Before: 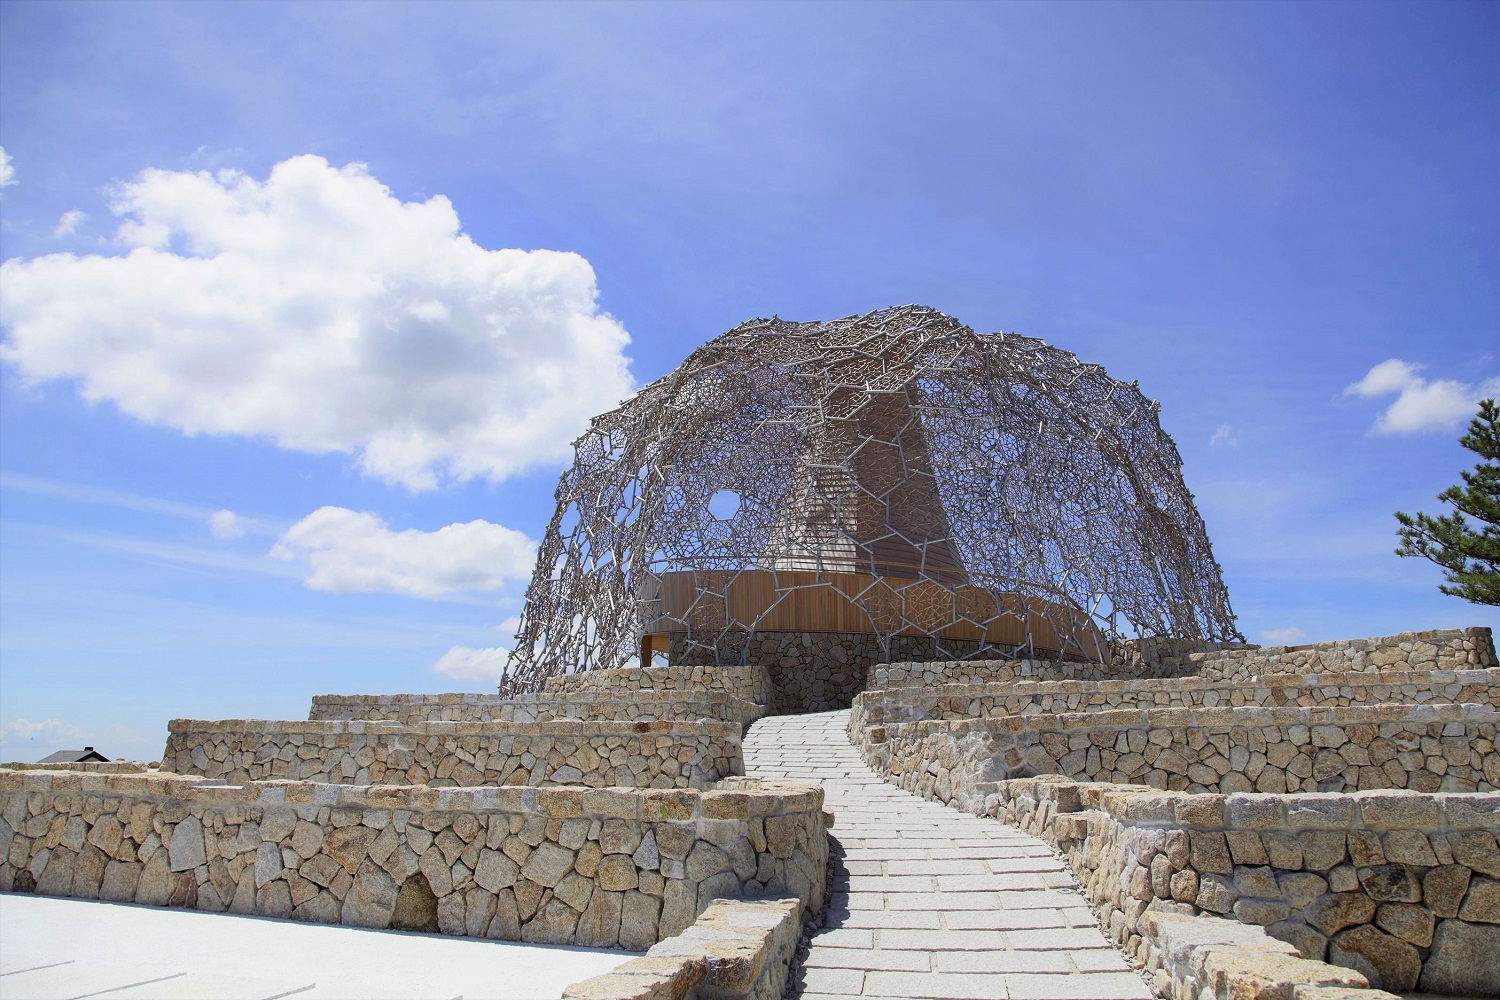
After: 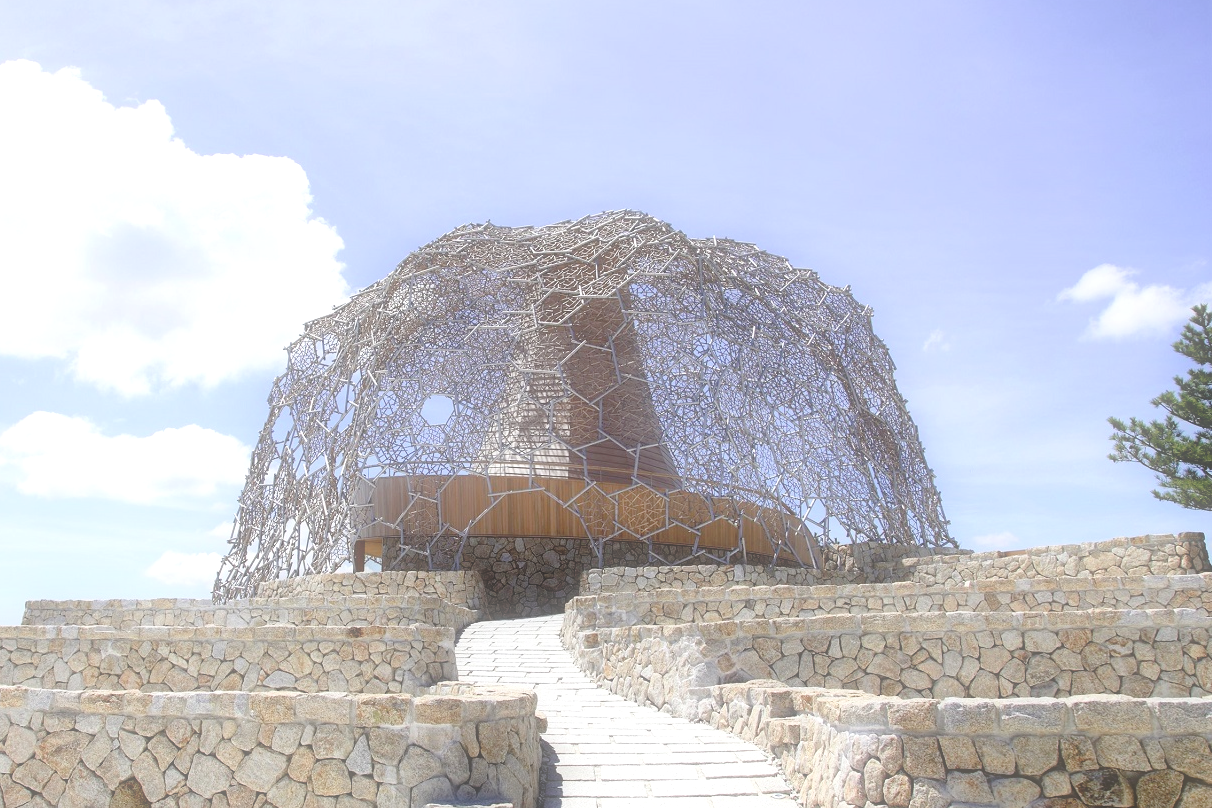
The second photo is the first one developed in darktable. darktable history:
tone curve: curves: ch0 [(0, 0) (0.003, 0.01) (0.011, 0.01) (0.025, 0.011) (0.044, 0.019) (0.069, 0.032) (0.1, 0.054) (0.136, 0.088) (0.177, 0.138) (0.224, 0.214) (0.277, 0.297) (0.335, 0.391) (0.399, 0.469) (0.468, 0.551) (0.543, 0.622) (0.623, 0.699) (0.709, 0.775) (0.801, 0.85) (0.898, 0.929) (1, 1)], preserve colors none
soften: size 60.24%, saturation 65.46%, brightness 0.506 EV, mix 25.7%
crop: left 19.159%, top 9.58%, bottom 9.58%
exposure: black level correction 0, exposure 0.7 EV, compensate exposure bias true, compensate highlight preservation false
